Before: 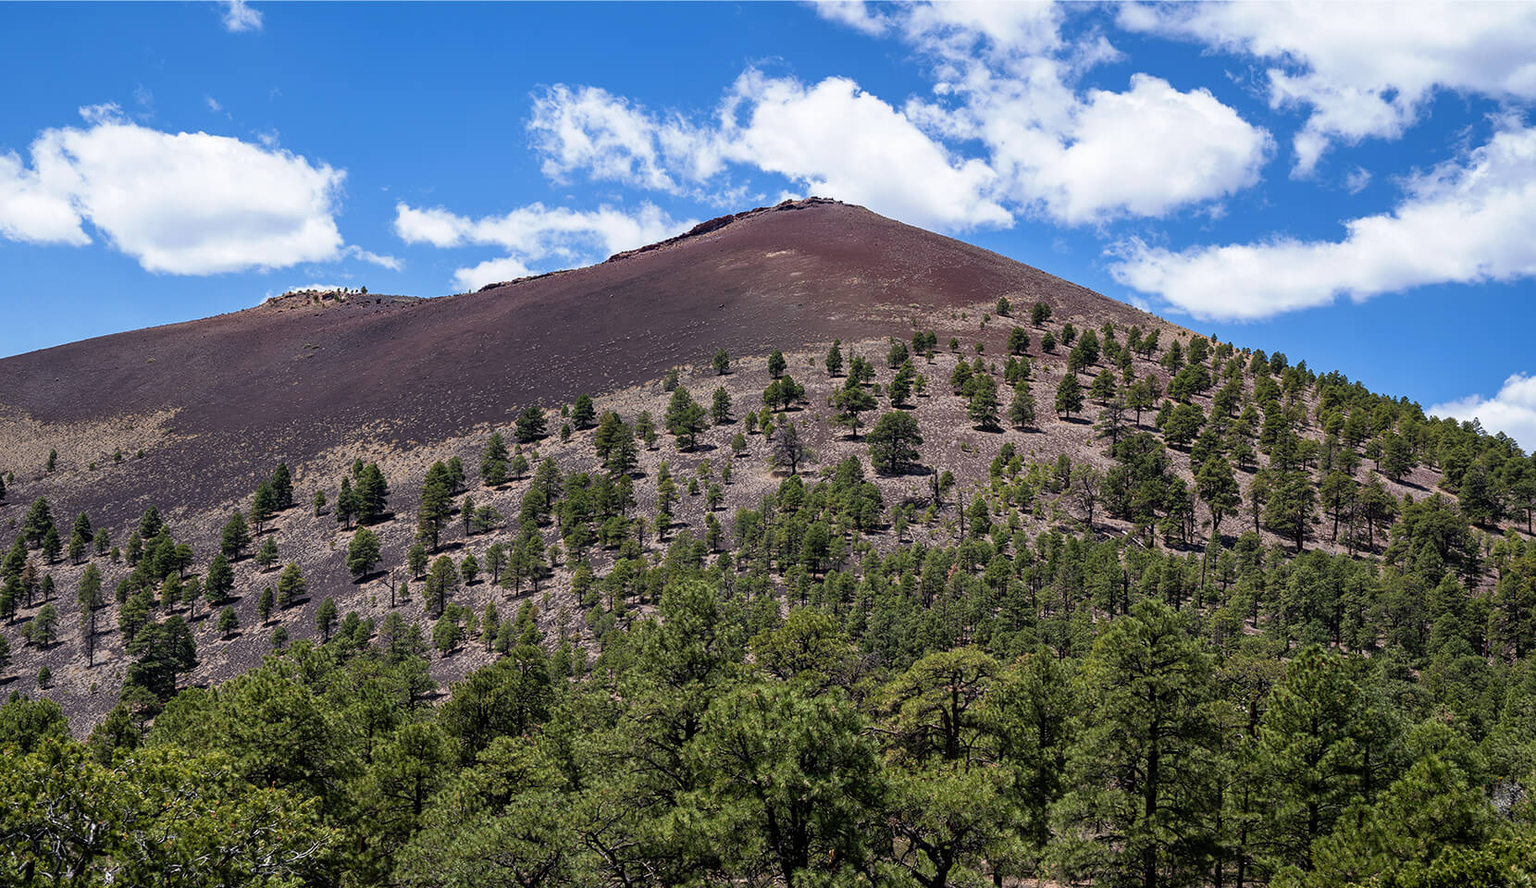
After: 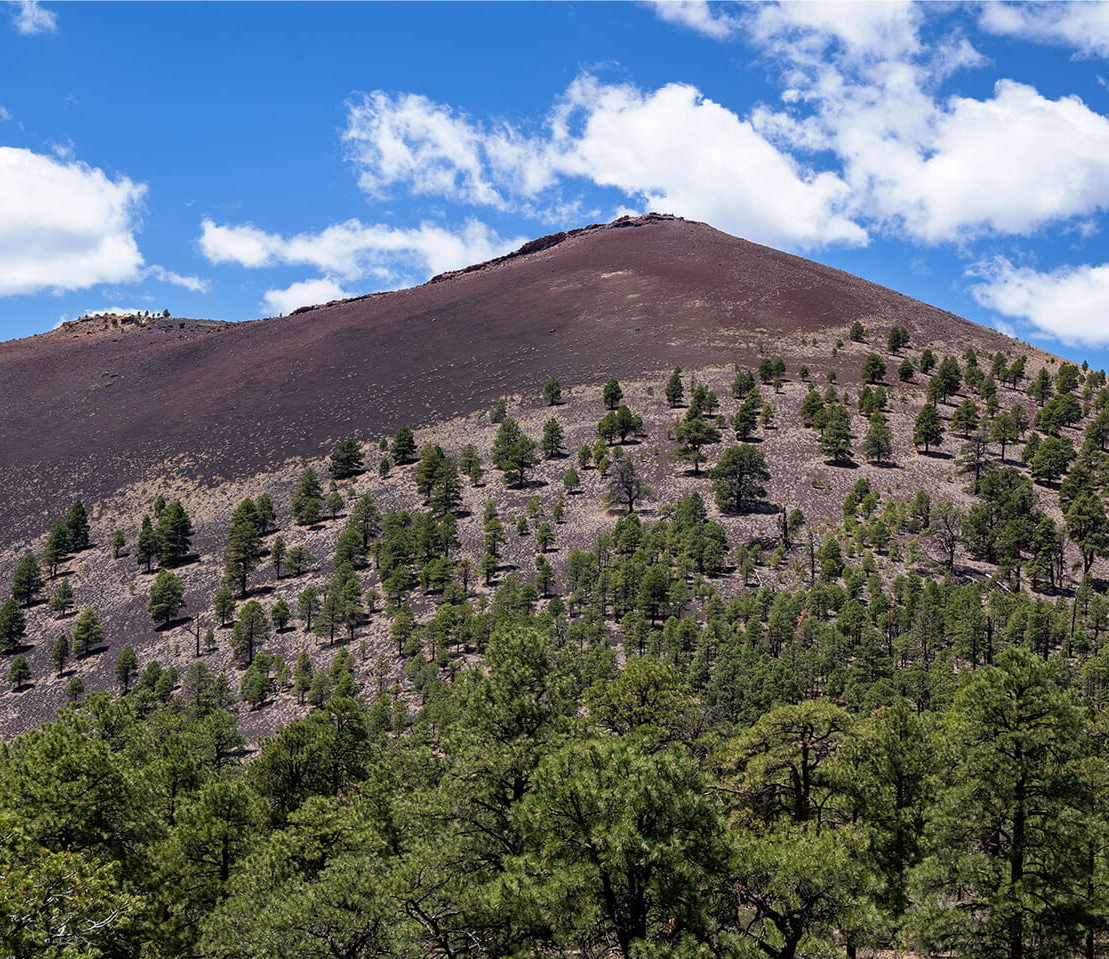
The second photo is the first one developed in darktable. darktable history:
crop and rotate: left 13.734%, right 19.446%
